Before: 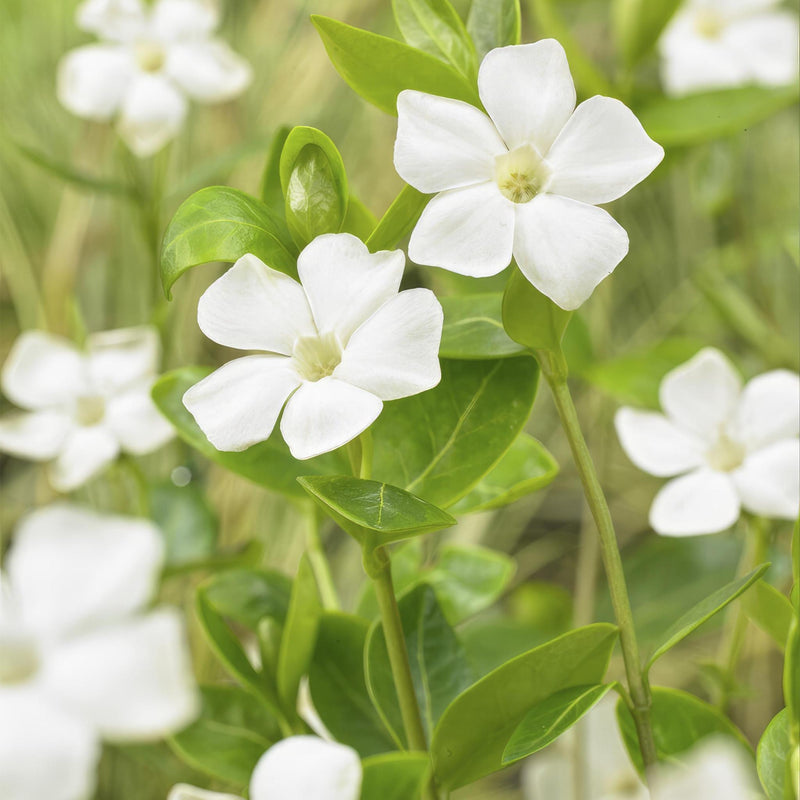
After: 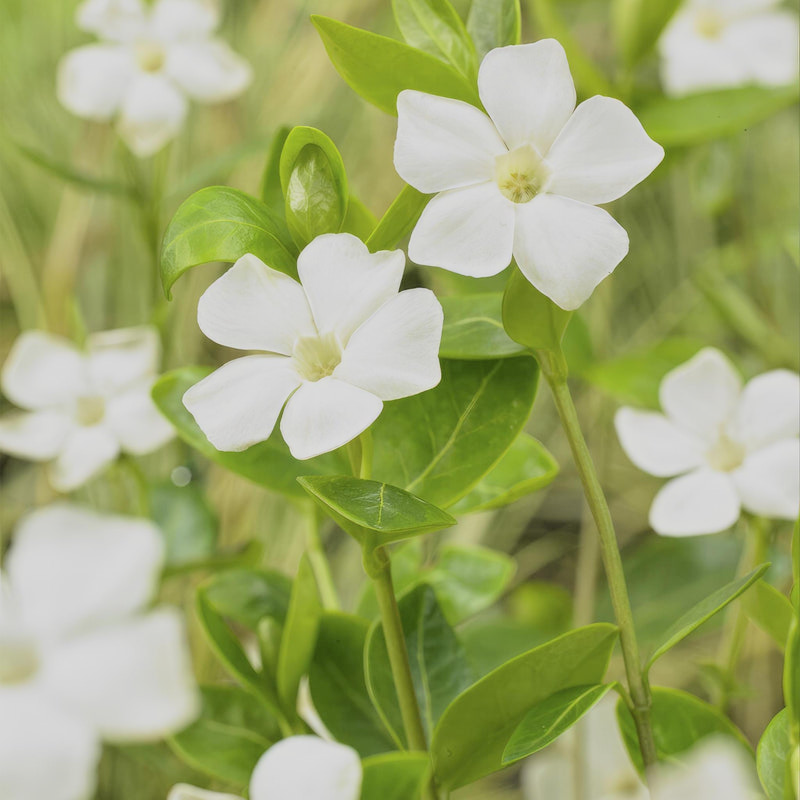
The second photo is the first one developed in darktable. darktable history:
filmic rgb: black relative exposure -7.59 EV, white relative exposure 4.65 EV, target black luminance 0%, hardness 3.58, latitude 50.46%, contrast 1.028, highlights saturation mix 8.68%, shadows ↔ highlights balance -0.2%, color science v6 (2022)
